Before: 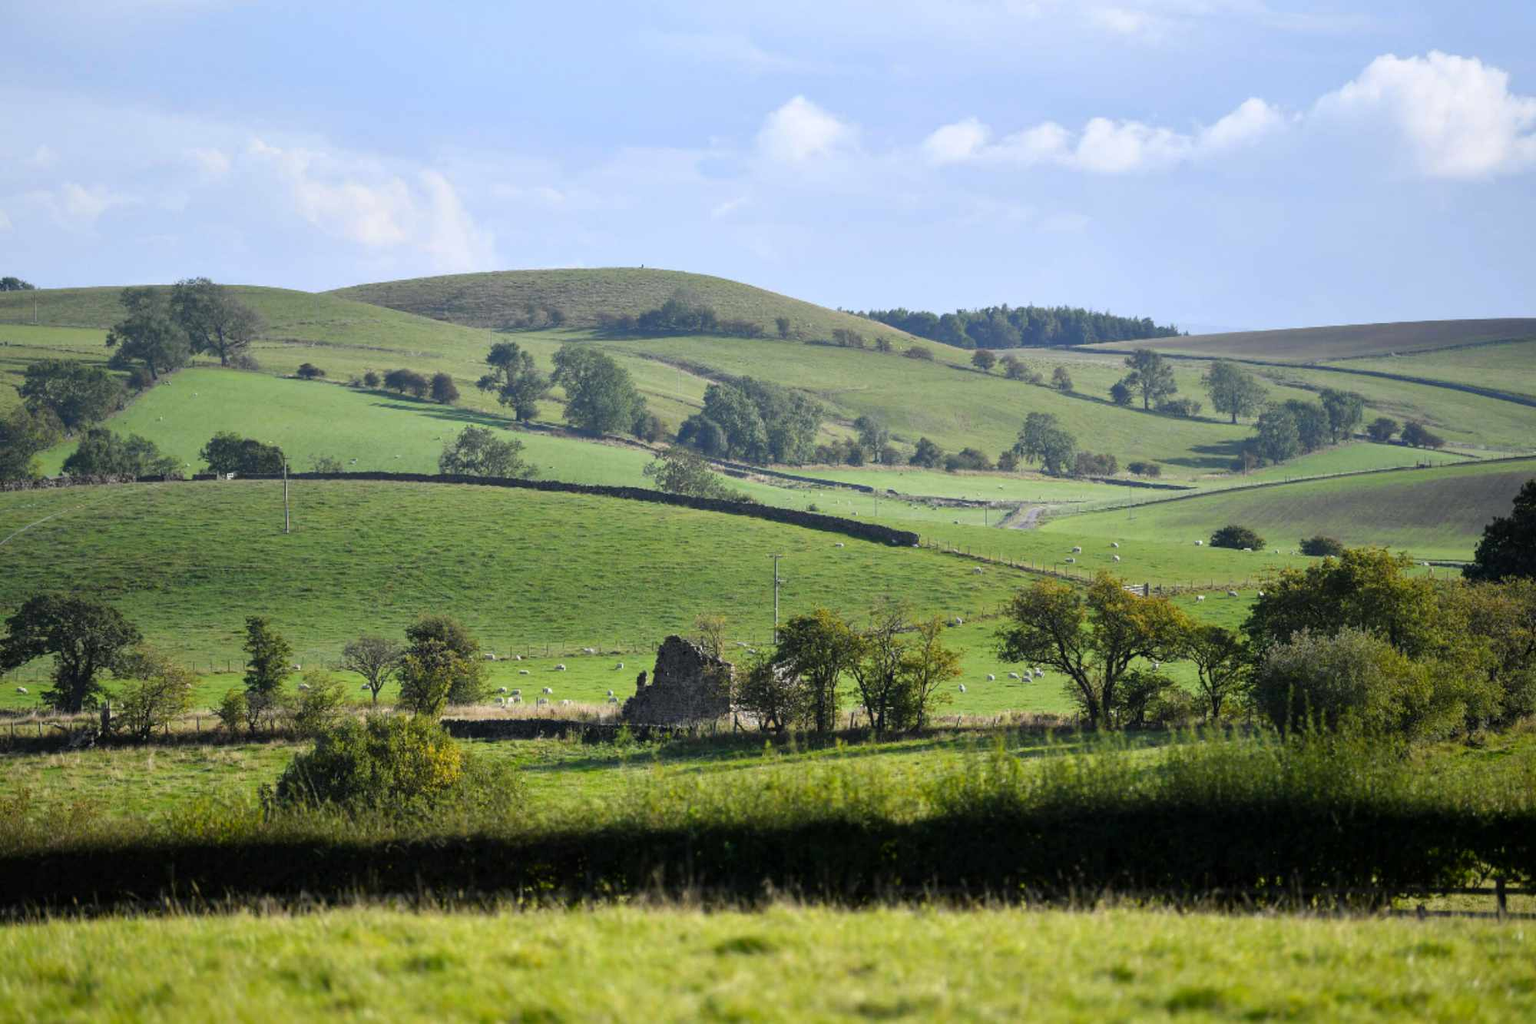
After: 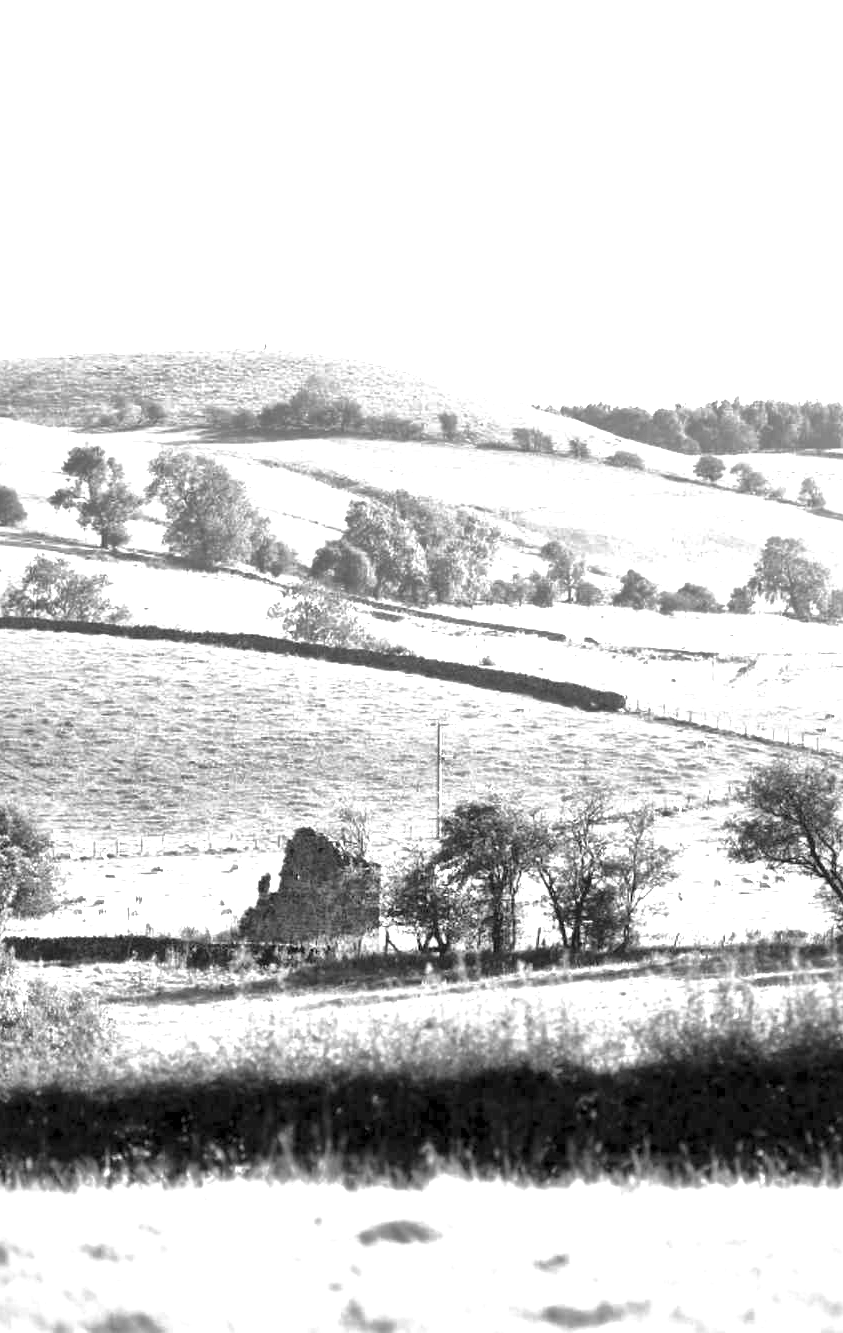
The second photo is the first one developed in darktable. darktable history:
monochrome: a 1.94, b -0.638
exposure: black level correction 0, exposure 1.741 EV, compensate exposure bias true, compensate highlight preservation false
crop: left 28.583%, right 29.231%
local contrast: mode bilateral grid, contrast 20, coarseness 50, detail 179%, midtone range 0.2
